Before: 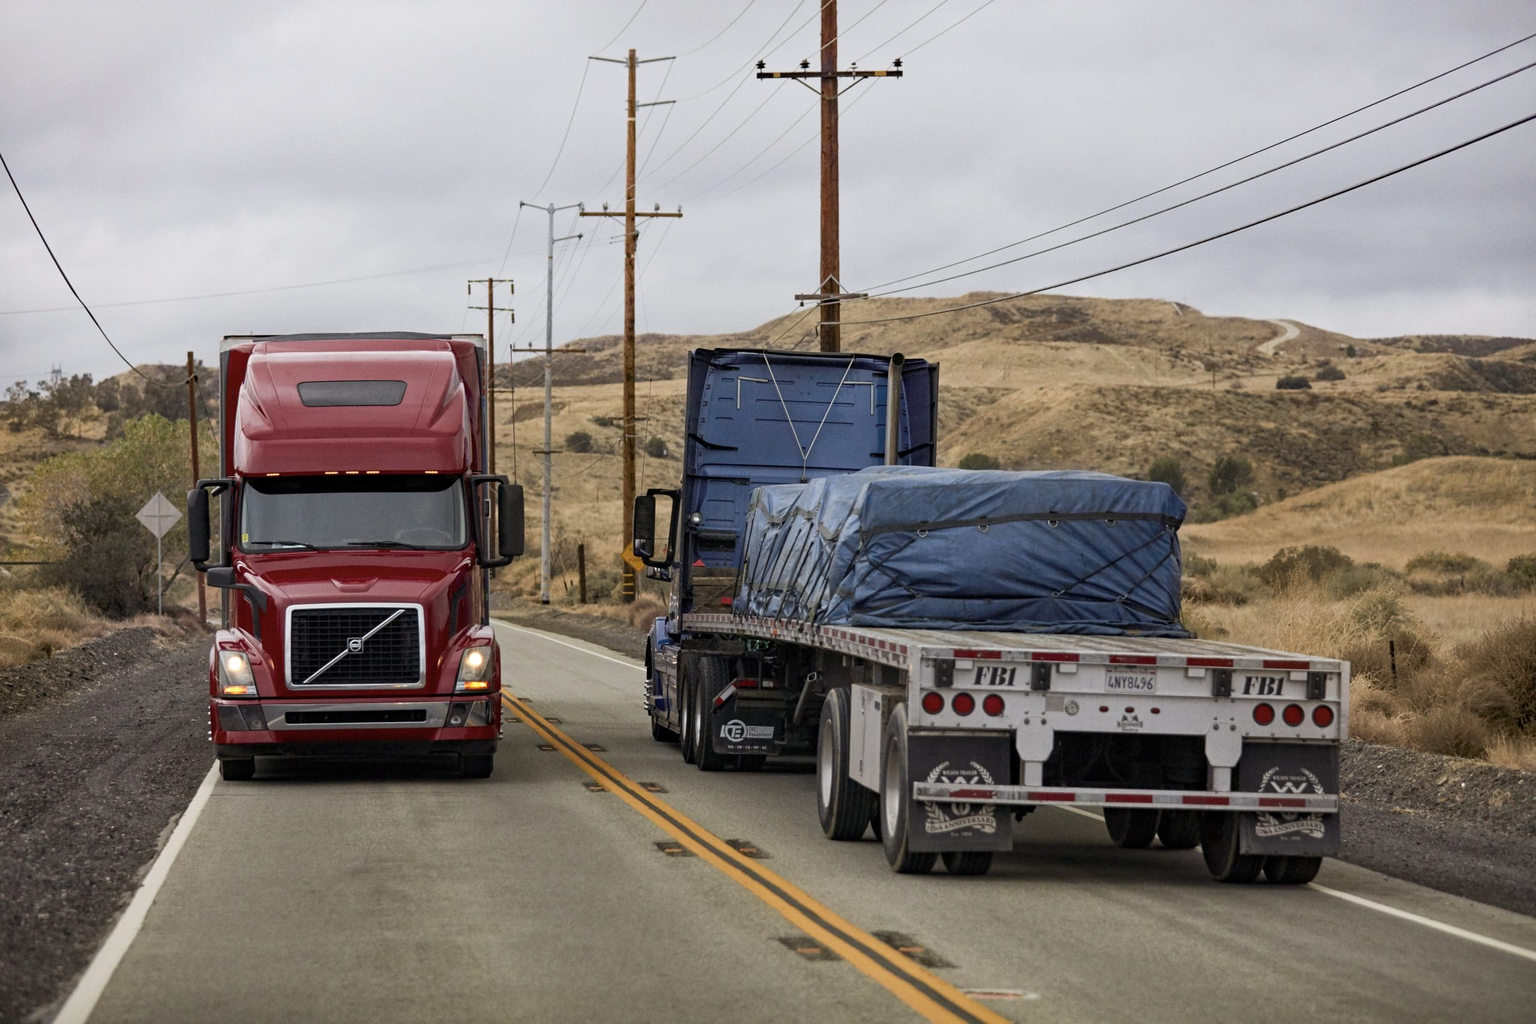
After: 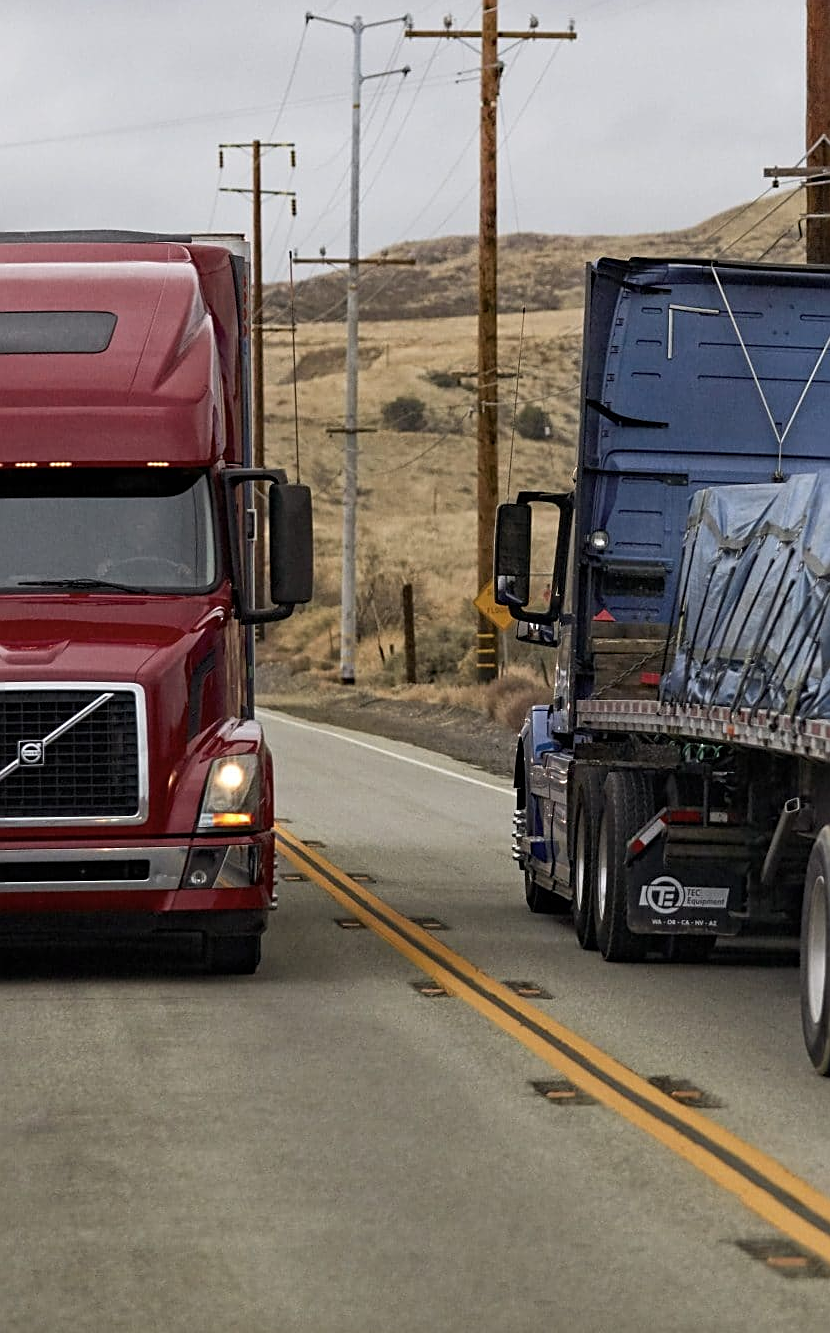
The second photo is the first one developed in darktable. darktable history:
crop and rotate: left 21.931%, top 18.929%, right 45.631%, bottom 2.966%
sharpen: on, module defaults
